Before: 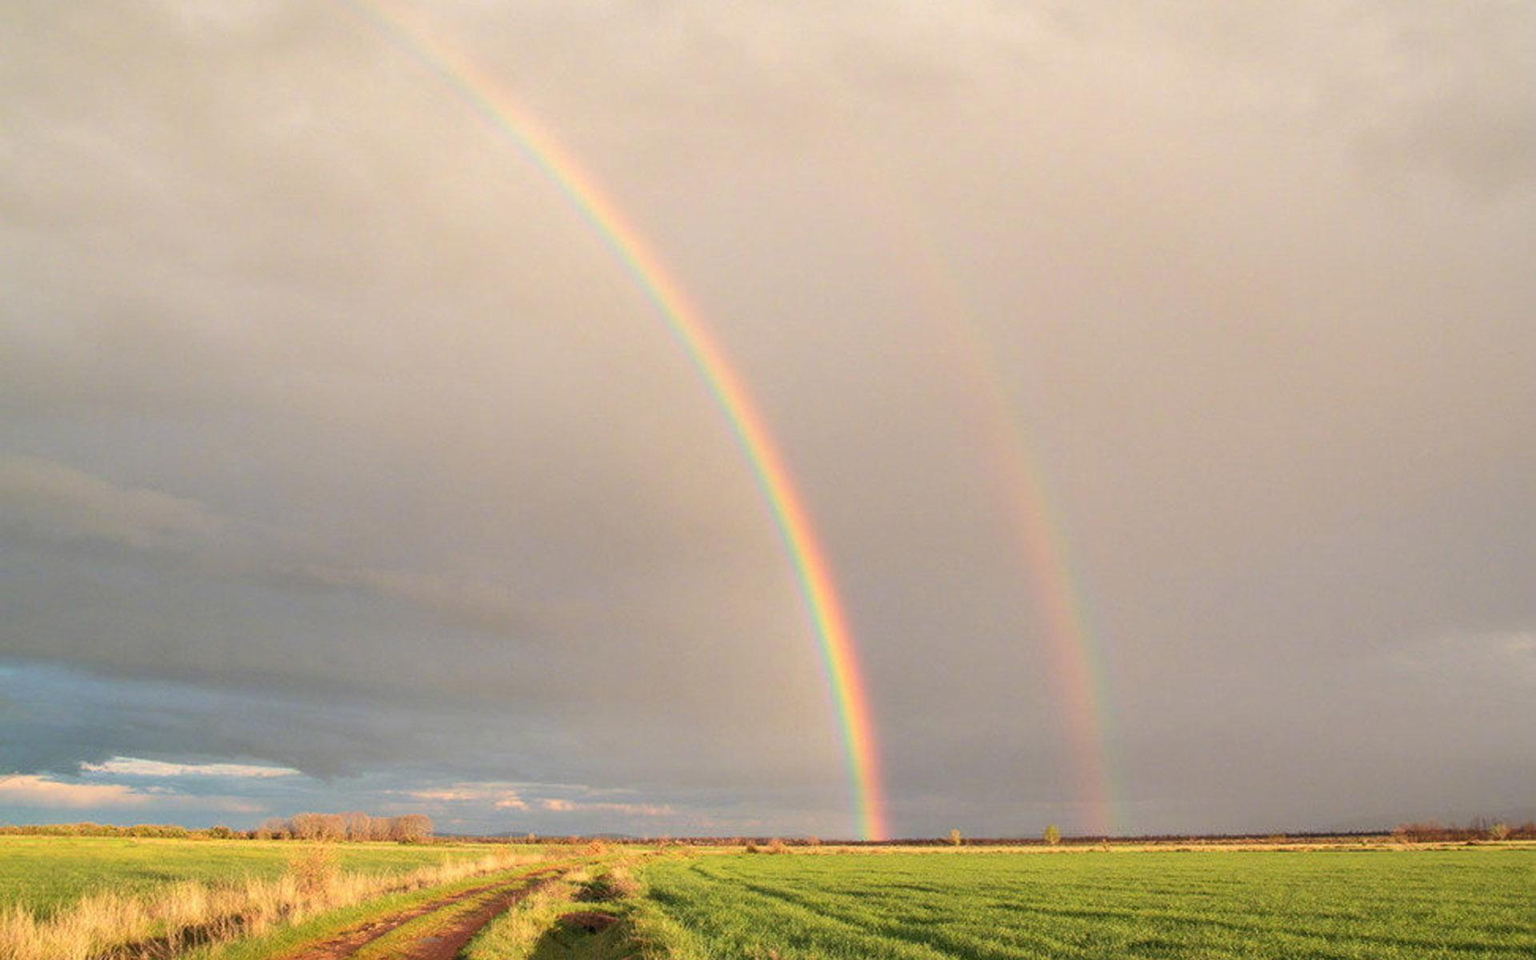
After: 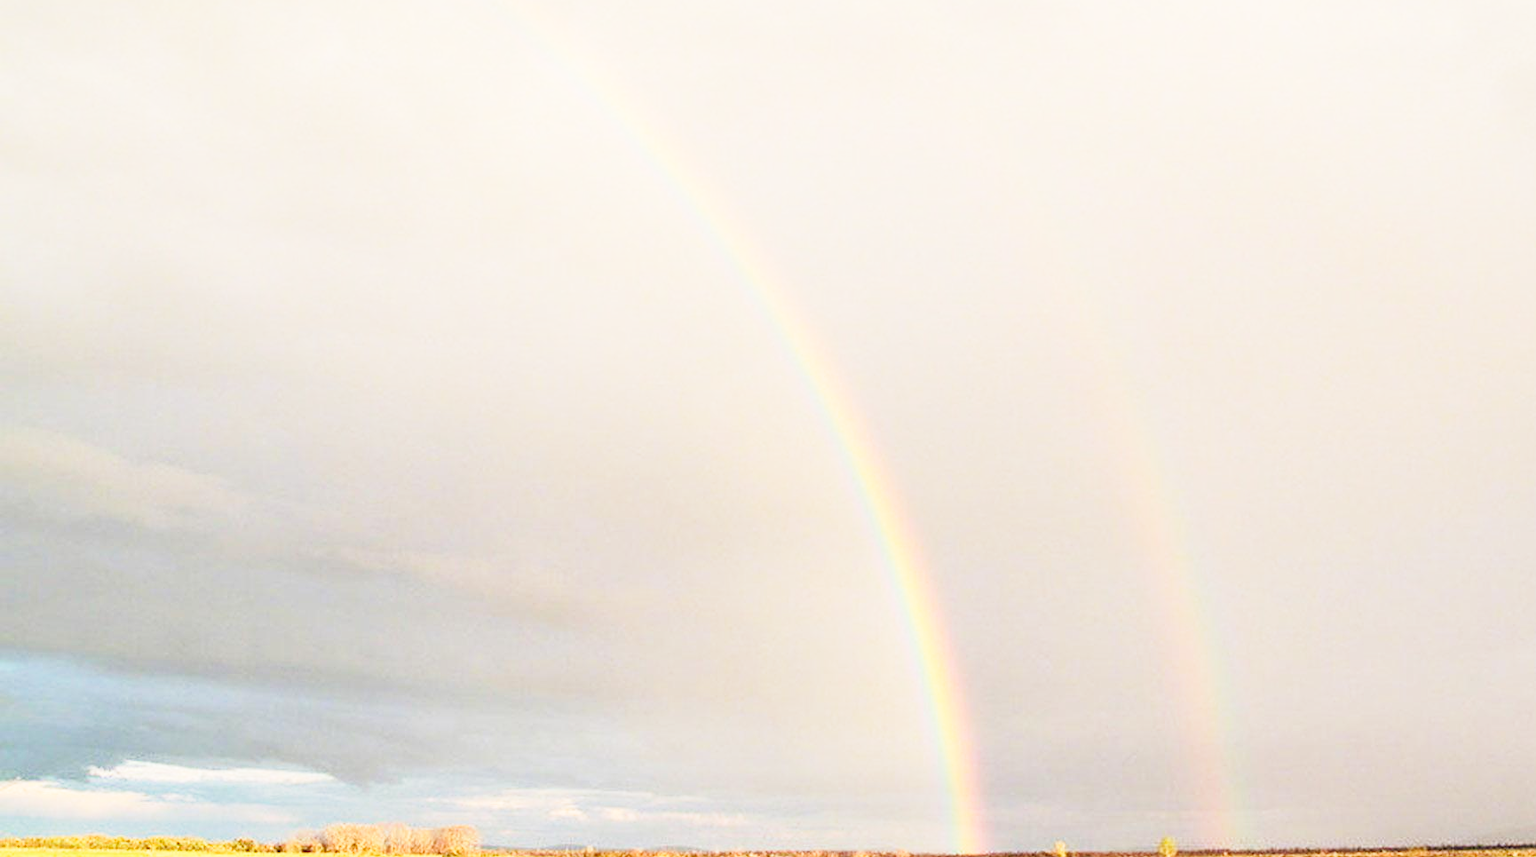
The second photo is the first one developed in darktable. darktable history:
crop: top 7.46%, right 9.864%, bottom 11.981%
base curve: curves: ch0 [(0, 0) (0.018, 0.026) (0.143, 0.37) (0.33, 0.731) (0.458, 0.853) (0.735, 0.965) (0.905, 0.986) (1, 1)], preserve colors none
sharpen: amount 0.205
